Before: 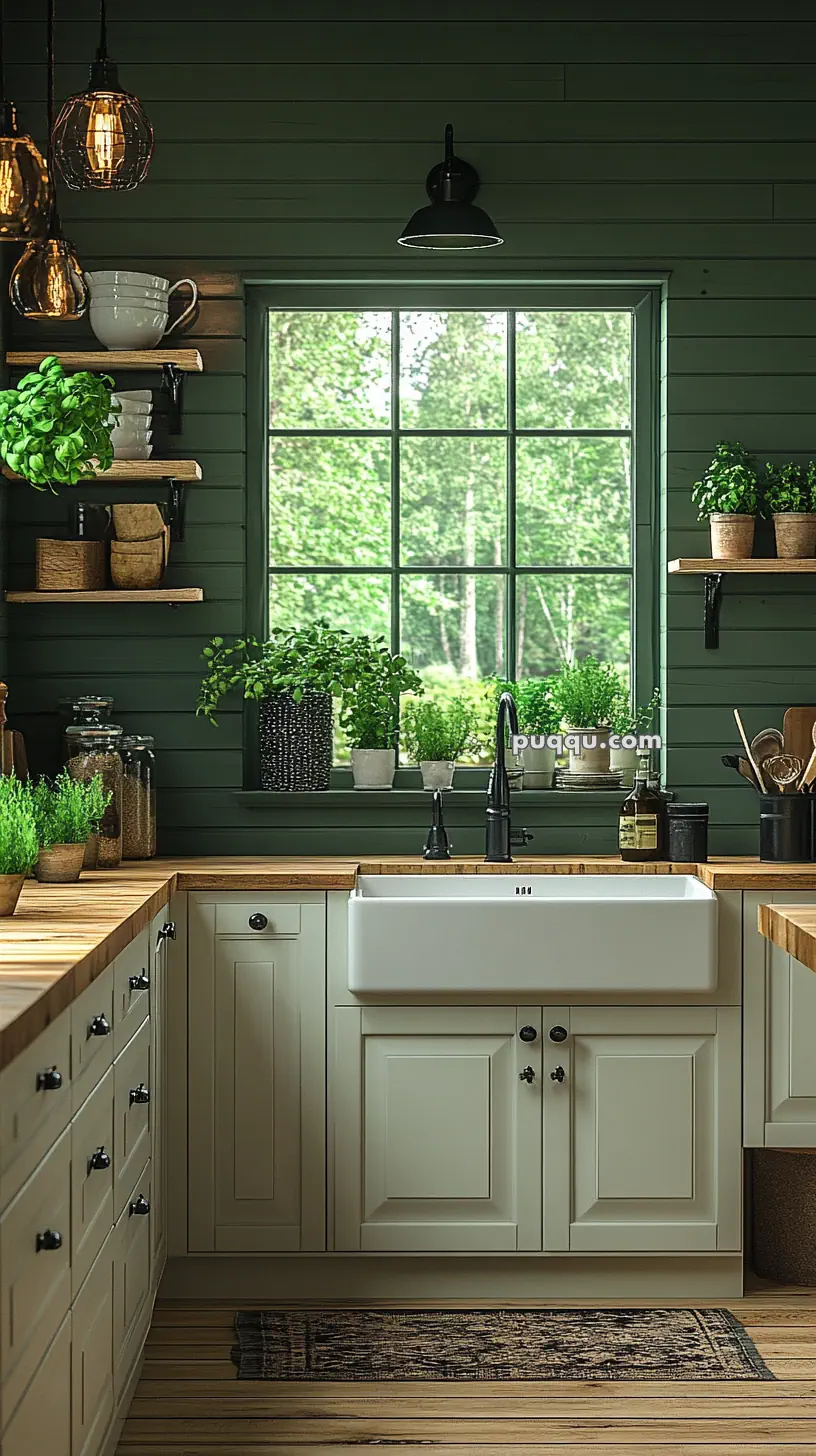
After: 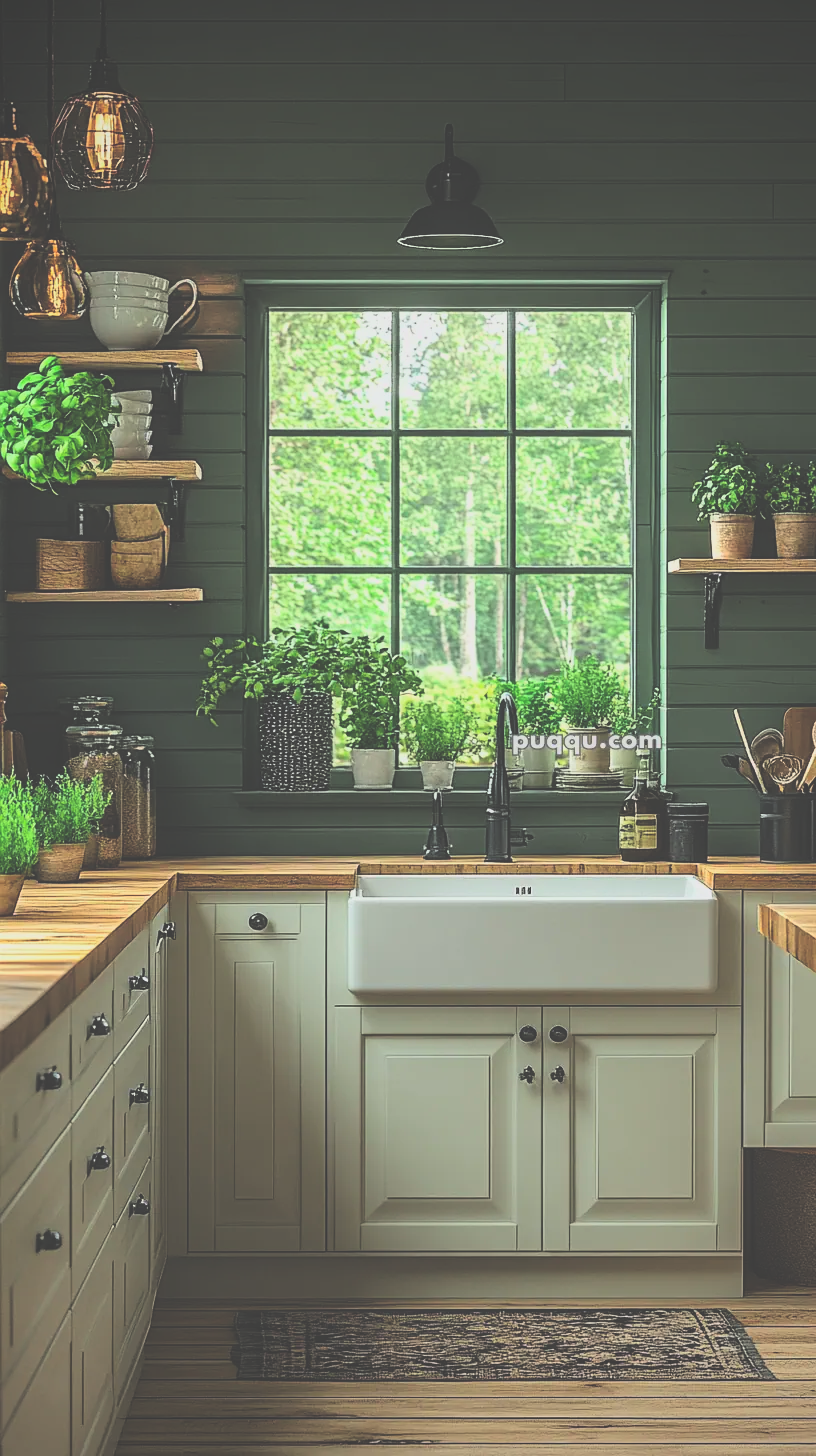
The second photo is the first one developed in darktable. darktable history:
filmic rgb: black relative exposure -7.97 EV, white relative exposure 4.03 EV, hardness 4.19, contrast 1.375, color science v6 (2022)
exposure: black level correction -0.086, compensate highlight preservation false
vignetting: fall-off radius 93.54%
contrast brightness saturation: brightness -0.015, saturation 0.342
